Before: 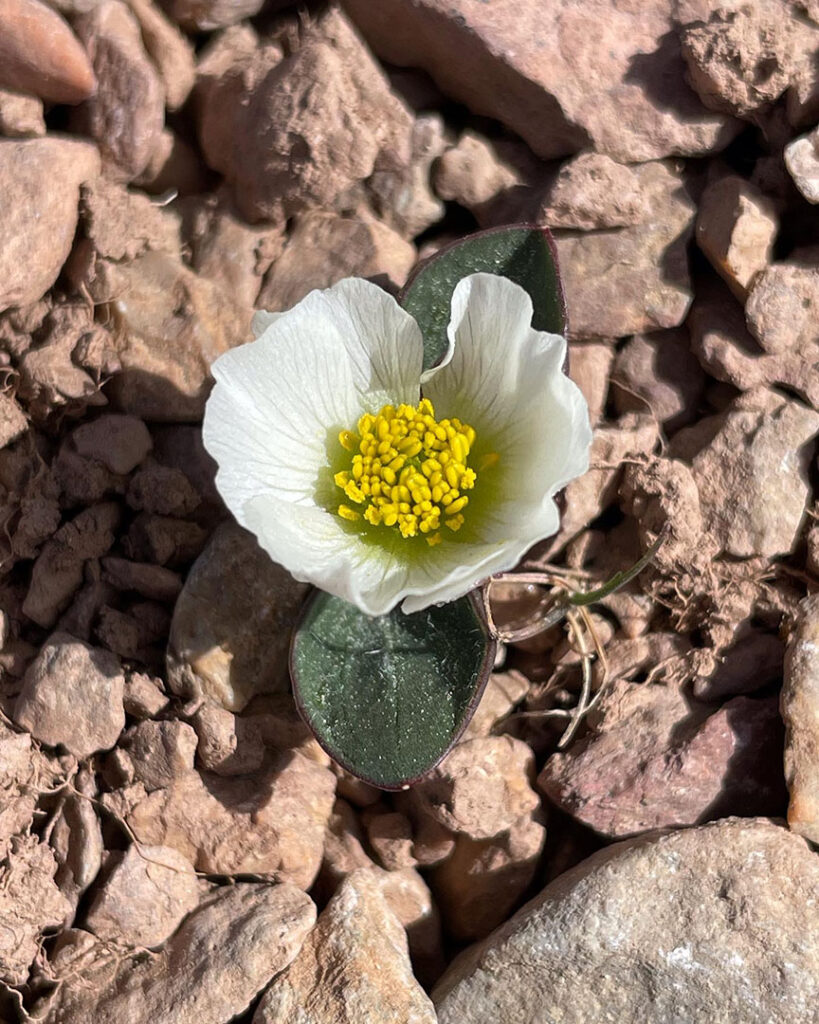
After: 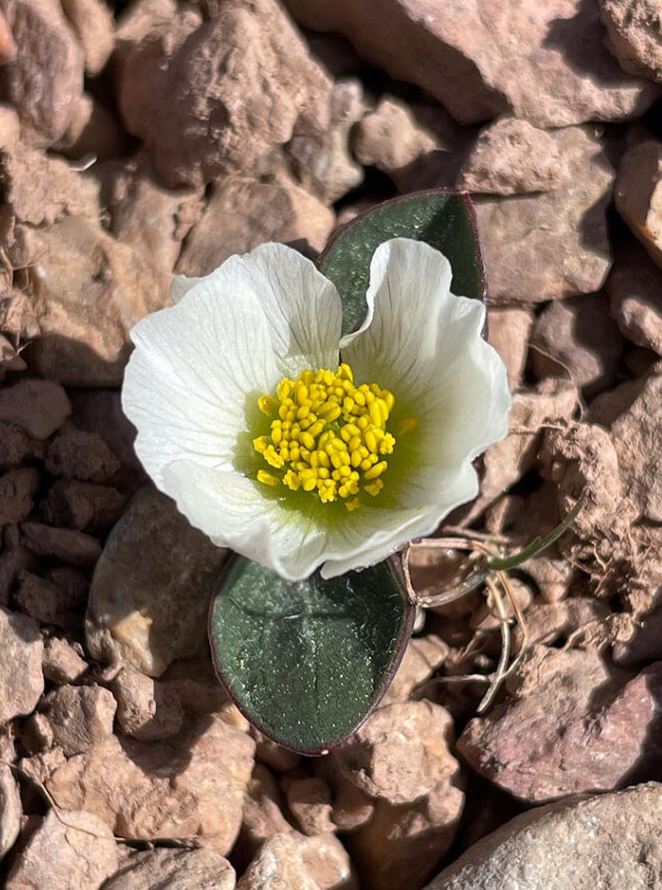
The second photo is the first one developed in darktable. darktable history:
crop: left 9.929%, top 3.475%, right 9.188%, bottom 9.529%
rotate and perspective: automatic cropping original format, crop left 0, crop top 0
